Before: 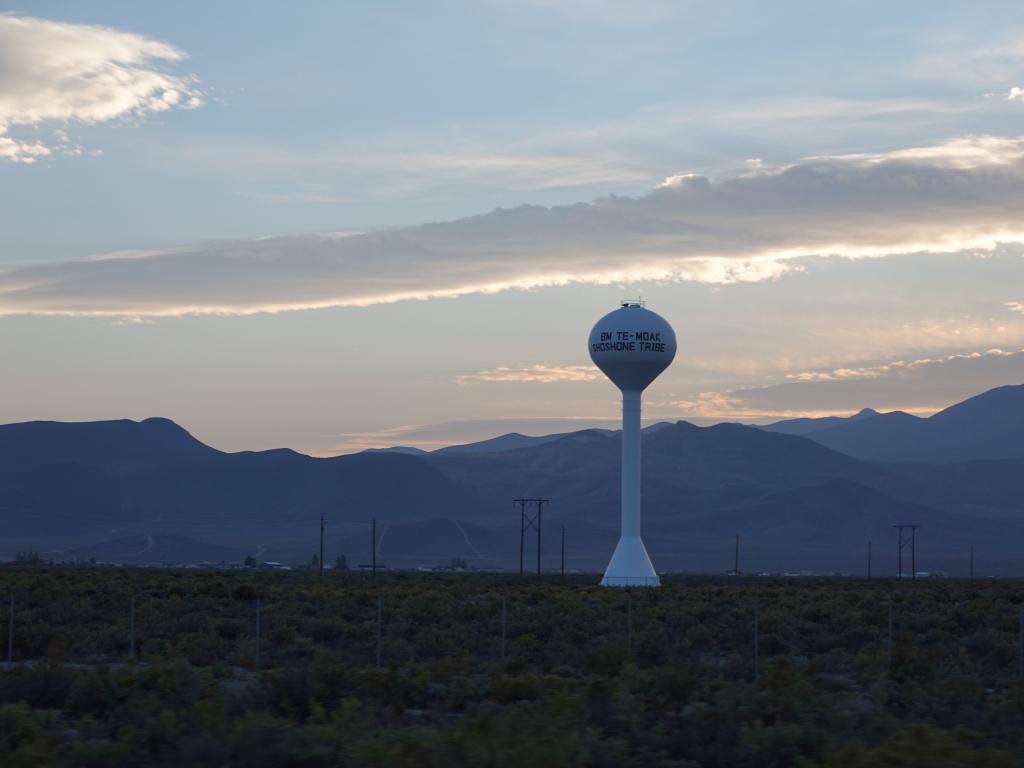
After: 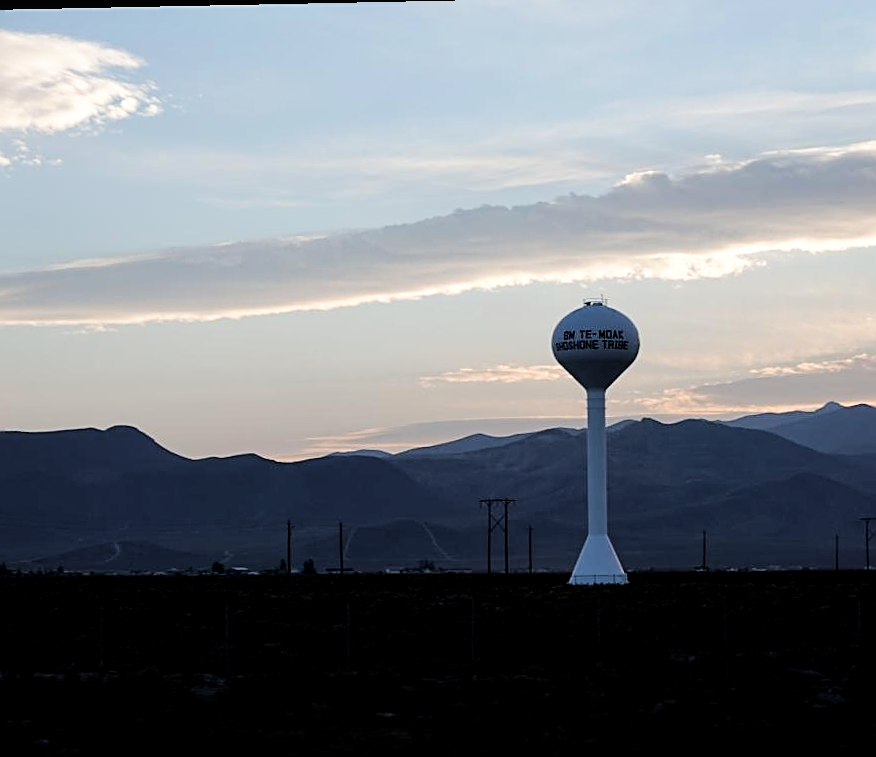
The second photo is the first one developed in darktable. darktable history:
sharpen: amount 0.492
filmic rgb: black relative exposure -5.07 EV, white relative exposure 3.19 EV, hardness 3.45, contrast 1.202, highlights saturation mix -28.69%
crop and rotate: angle 1.17°, left 4.22%, top 1.23%, right 11.426%, bottom 2.67%
tone equalizer: -8 EV -0.39 EV, -7 EV -0.38 EV, -6 EV -0.299 EV, -5 EV -0.253 EV, -3 EV 0.229 EV, -2 EV 0.346 EV, -1 EV 0.409 EV, +0 EV 0.434 EV, edges refinement/feathering 500, mask exposure compensation -1.57 EV, preserve details no
local contrast: highlights 102%, shadows 97%, detail 119%, midtone range 0.2
